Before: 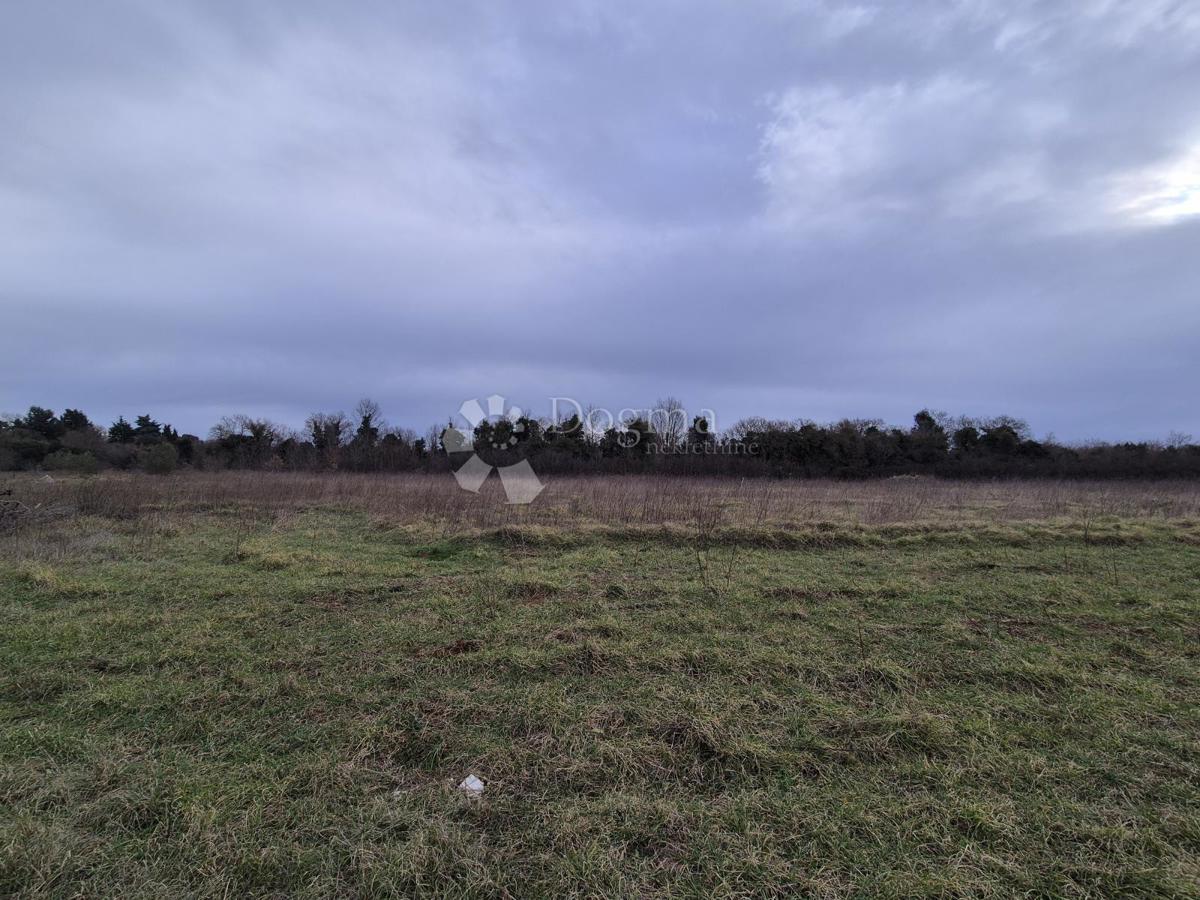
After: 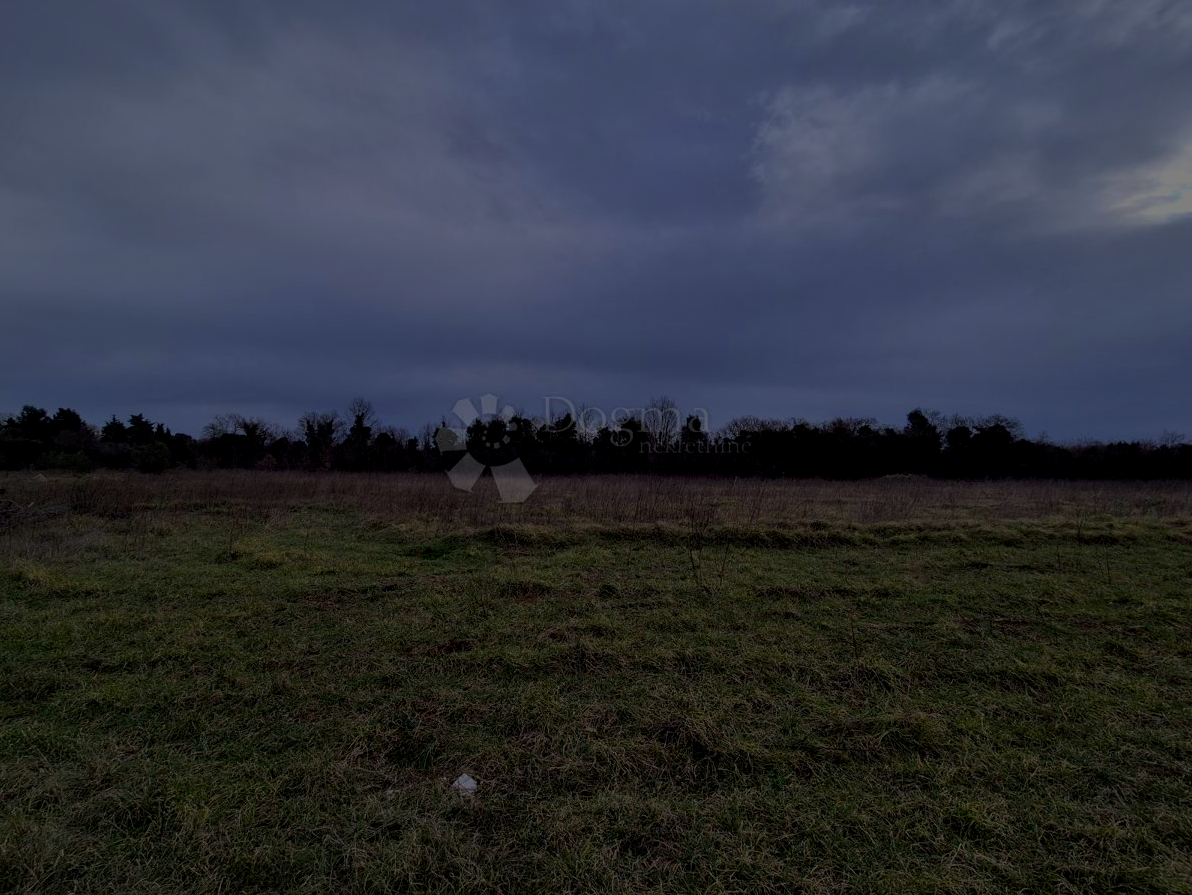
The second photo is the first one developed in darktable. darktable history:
color balance rgb: linear chroma grading › global chroma 15%, perceptual saturation grading › global saturation 30%
exposure: exposure -2.446 EV, compensate highlight preservation false
local contrast: on, module defaults
crop and rotate: left 0.614%, top 0.179%, bottom 0.309%
